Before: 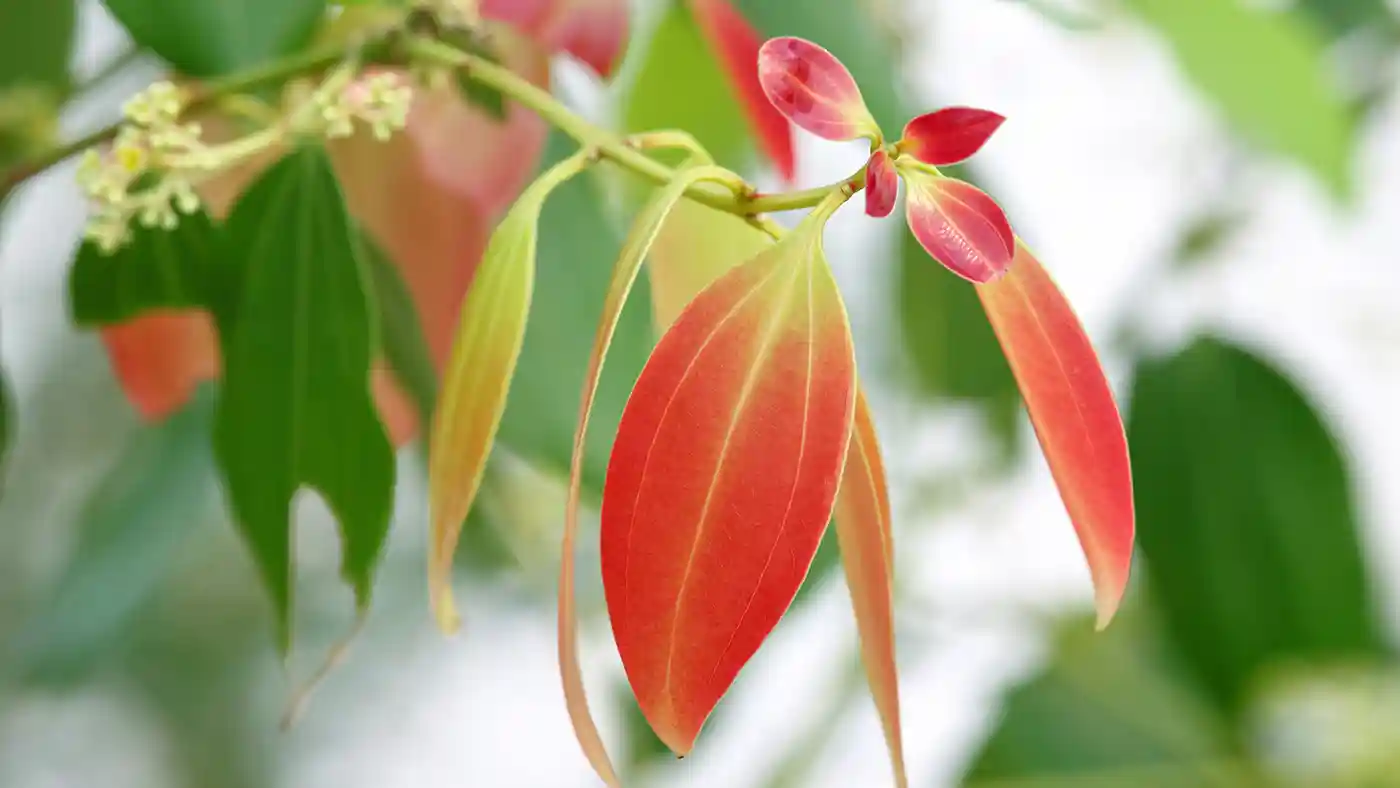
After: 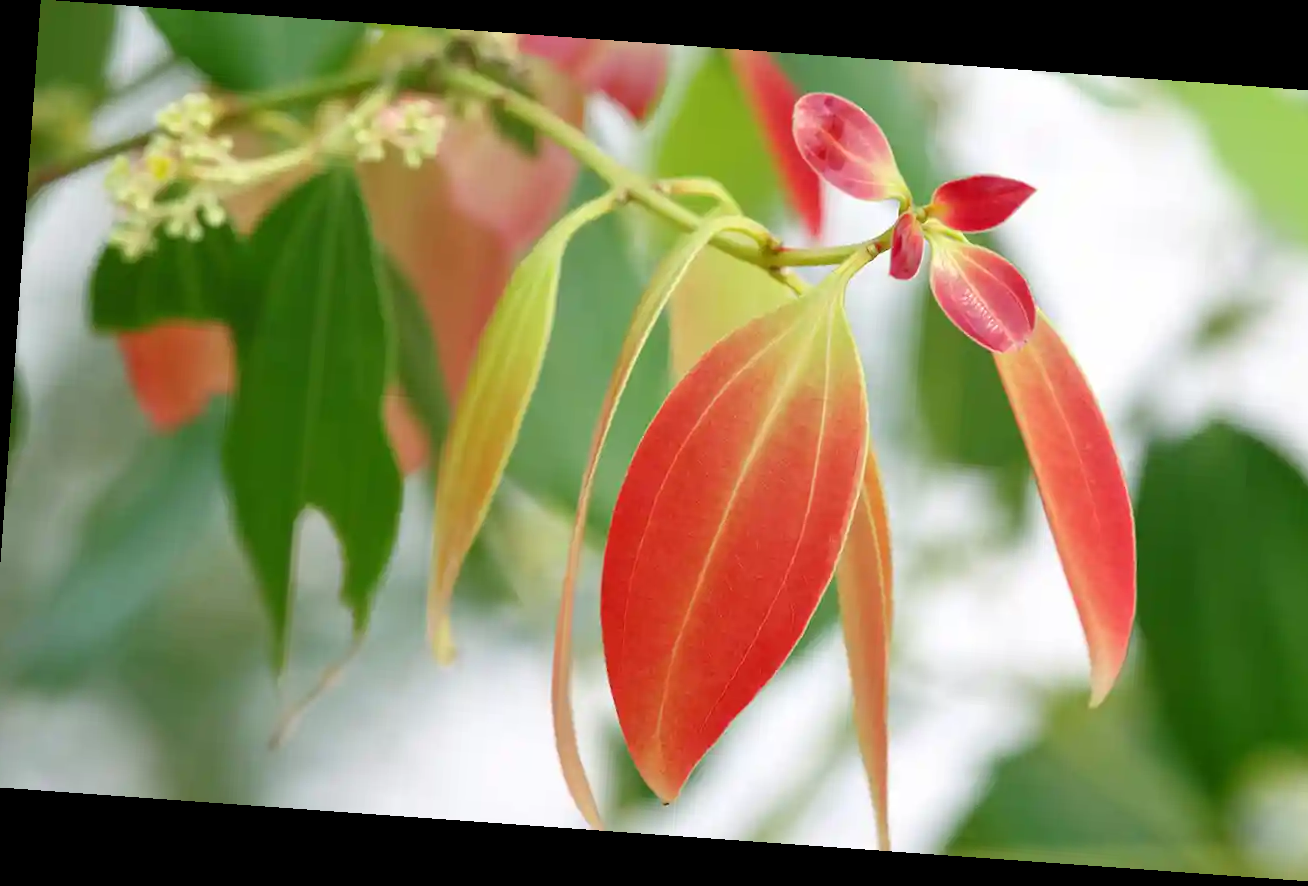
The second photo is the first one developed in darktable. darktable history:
rotate and perspective: rotation 4.1°, automatic cropping off
crop and rotate: left 1.088%, right 8.807%
